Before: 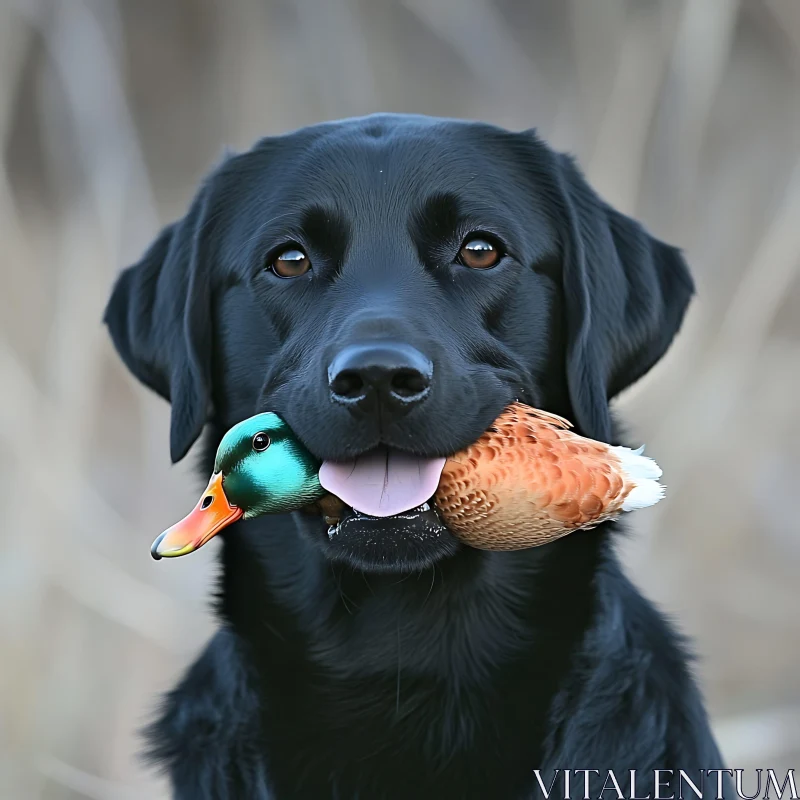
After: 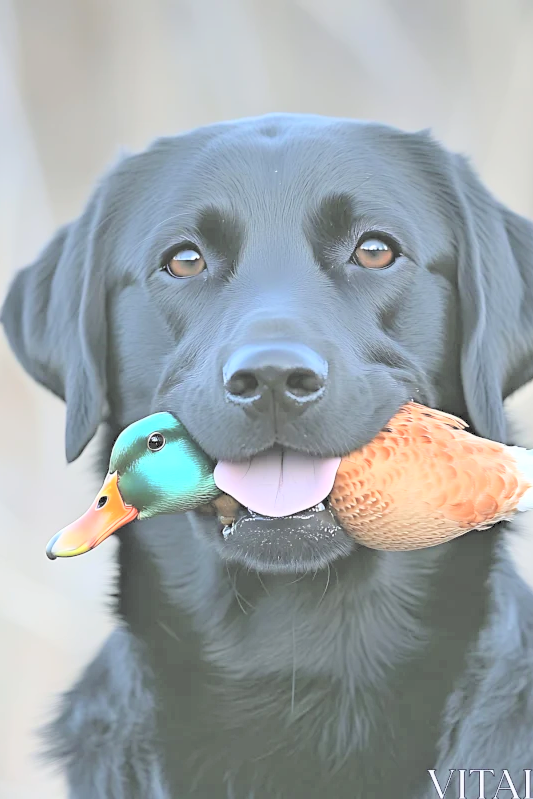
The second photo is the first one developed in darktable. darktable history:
levels: levels [0, 0.498, 0.996]
contrast brightness saturation: brightness 0.995
crop and rotate: left 13.329%, right 19.975%
